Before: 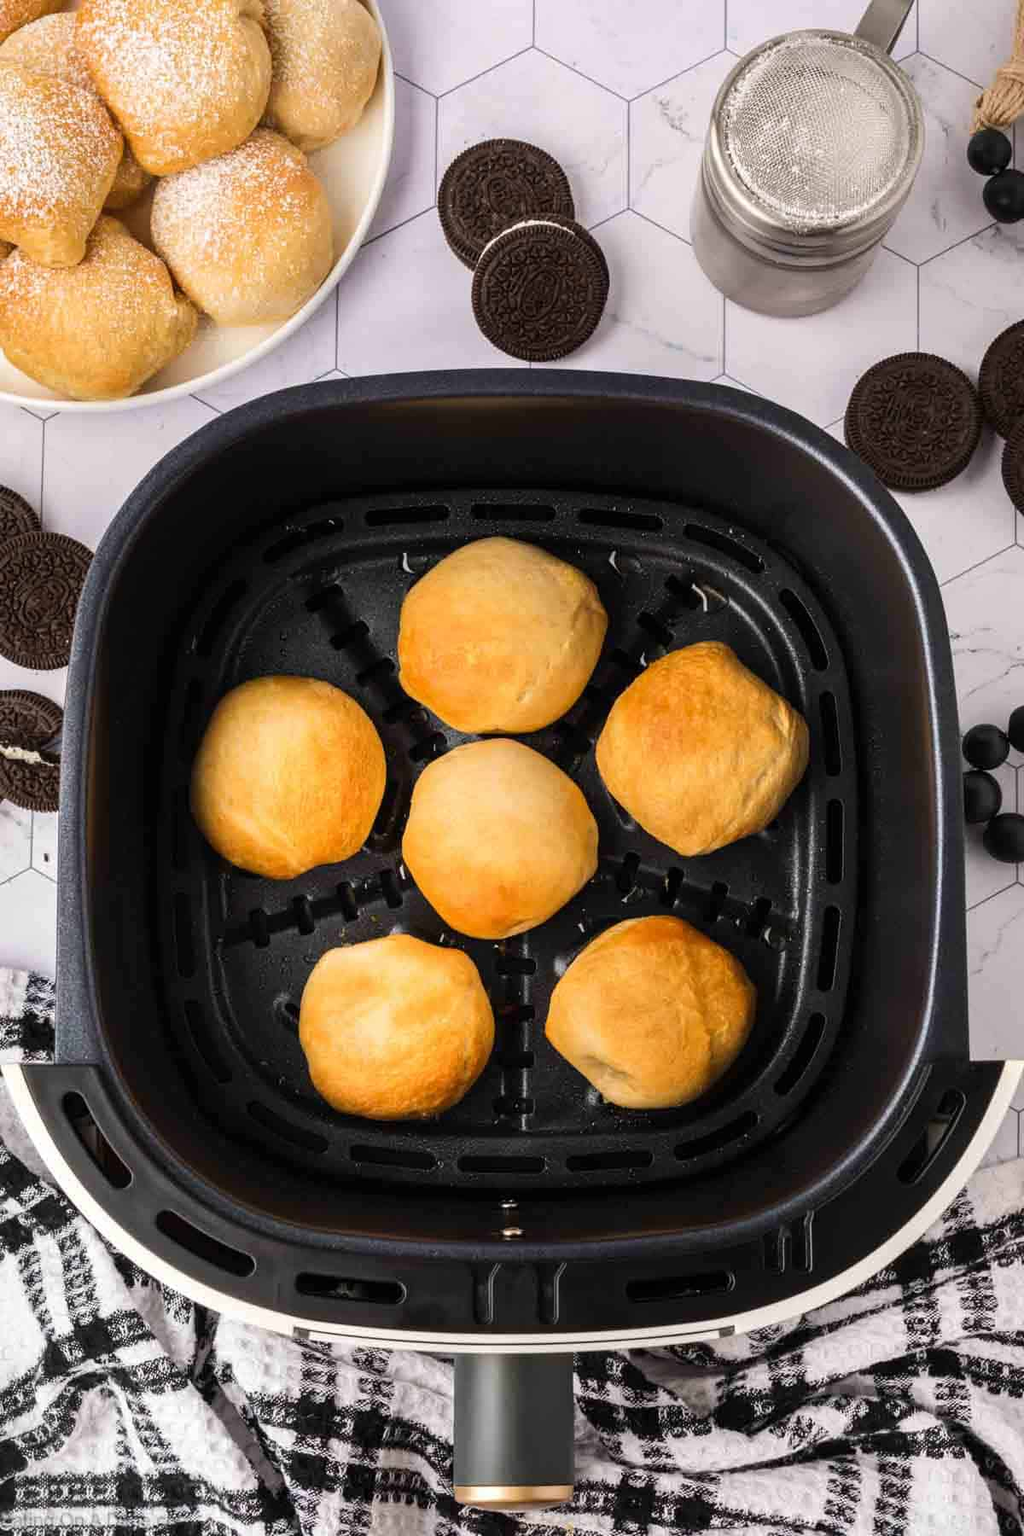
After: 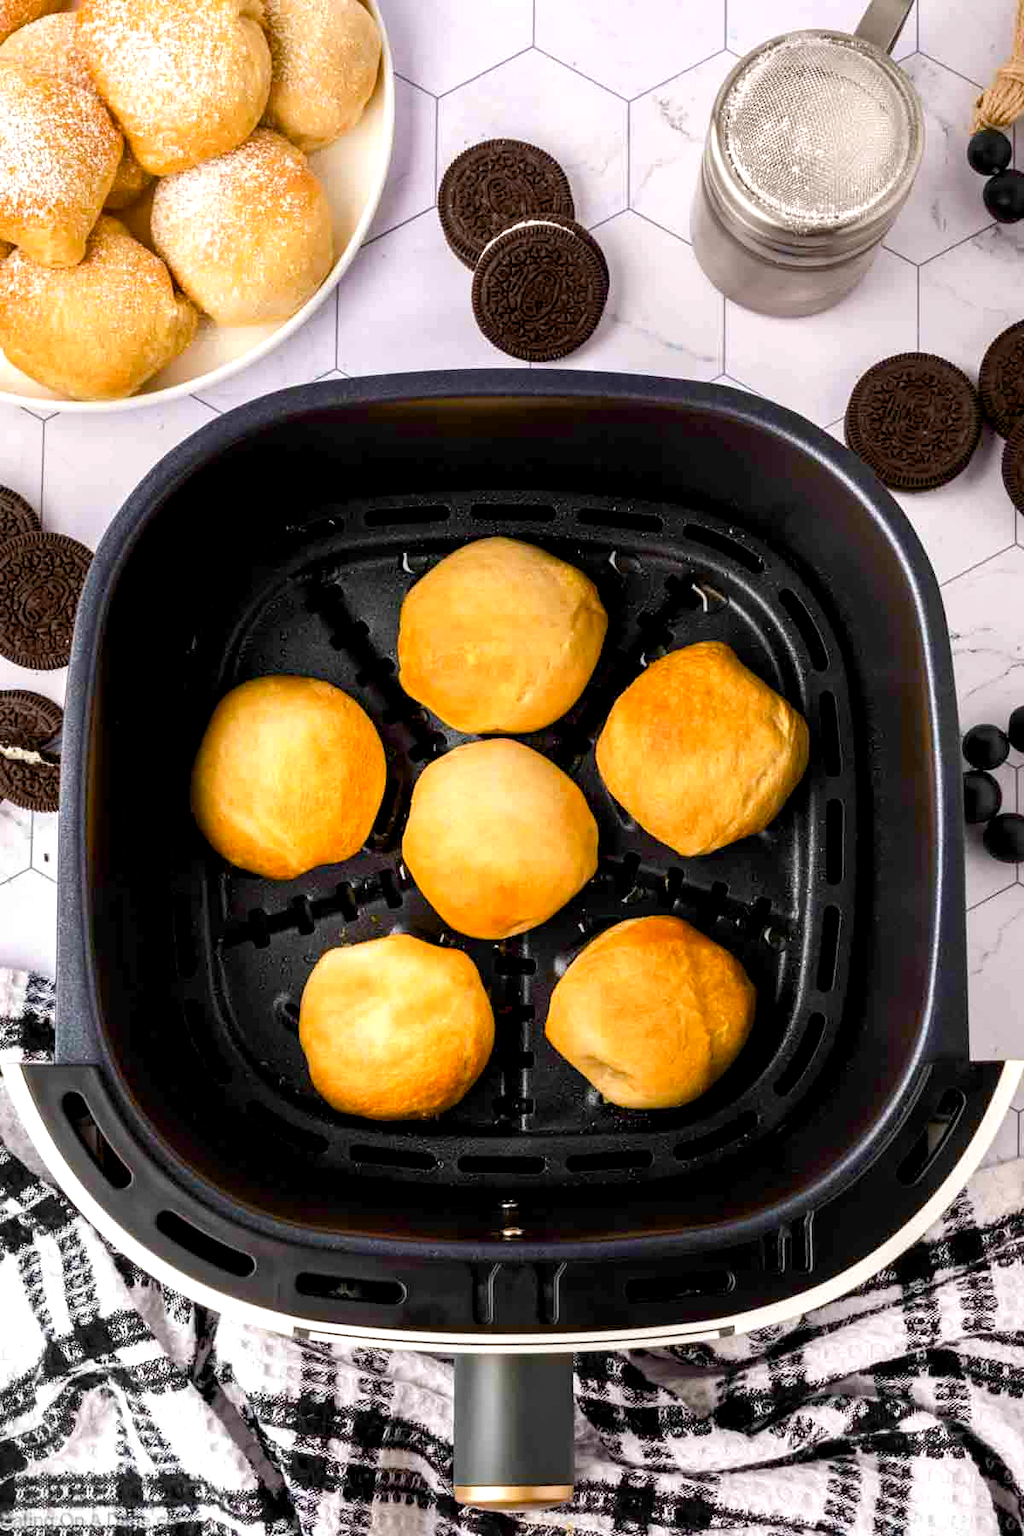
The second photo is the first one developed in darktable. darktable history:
color balance rgb: global offset › luminance -0.493%, perceptual saturation grading › global saturation 20%, perceptual saturation grading › highlights -25.656%, perceptual saturation grading › shadows 24.32%, perceptual brilliance grading › global brilliance 9.174%, perceptual brilliance grading › shadows 14.93%, global vibrance 10.005%
base curve: curves: ch0 [(0, 0) (0.303, 0.277) (1, 1)], preserve colors none
